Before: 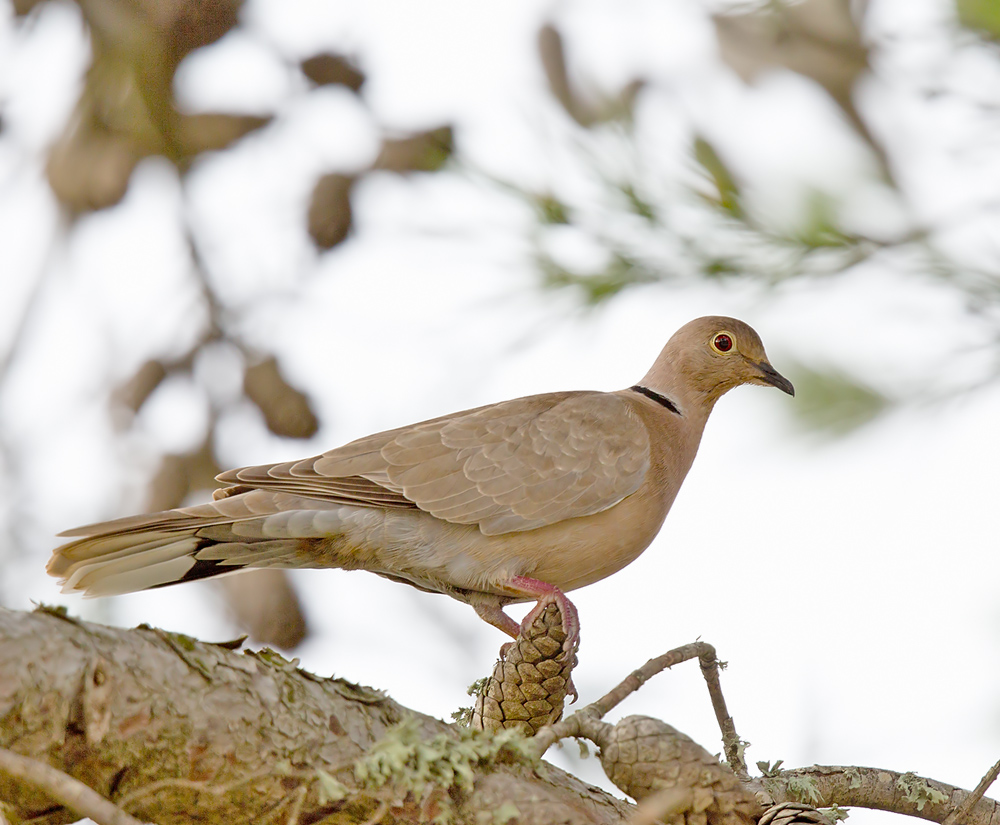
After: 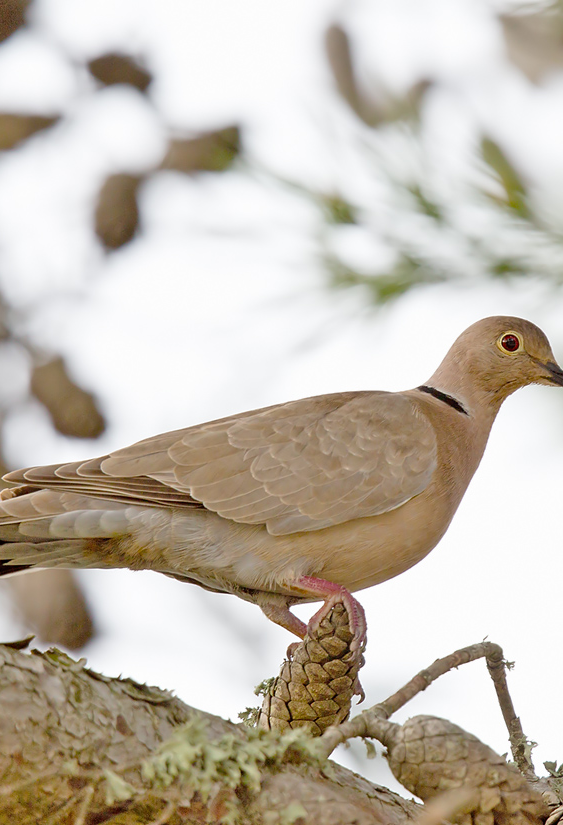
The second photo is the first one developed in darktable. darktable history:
crop: left 21.399%, right 22.204%
